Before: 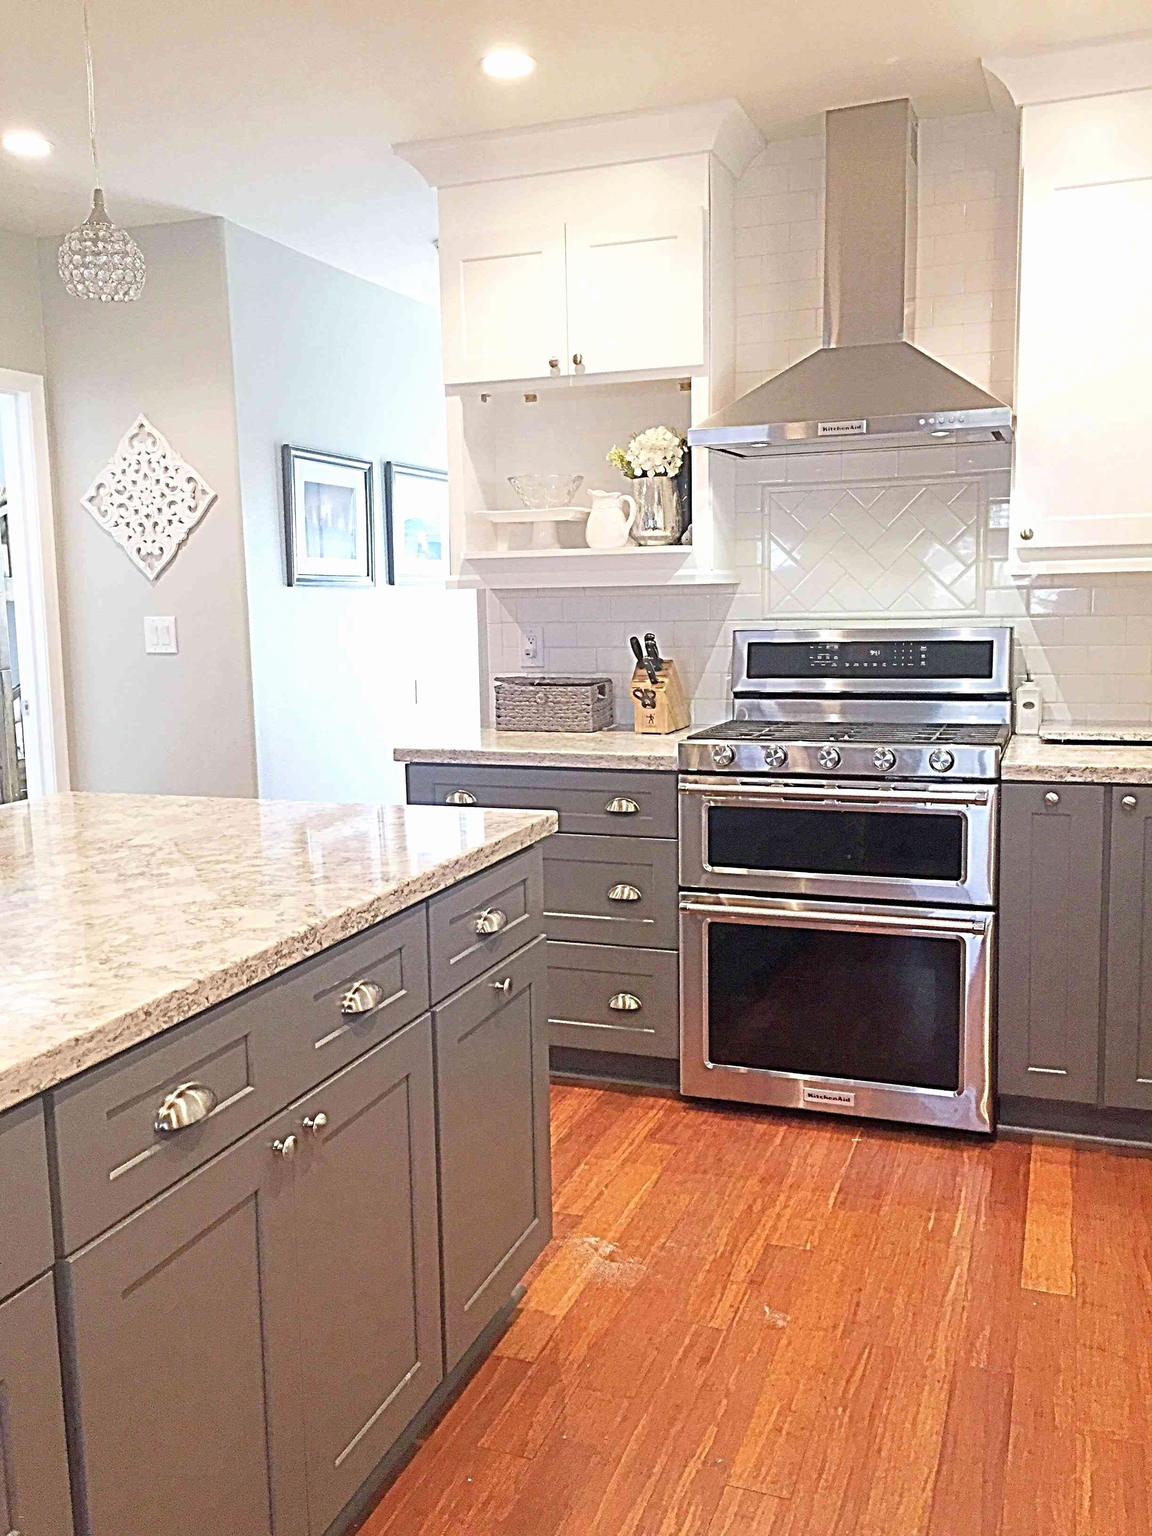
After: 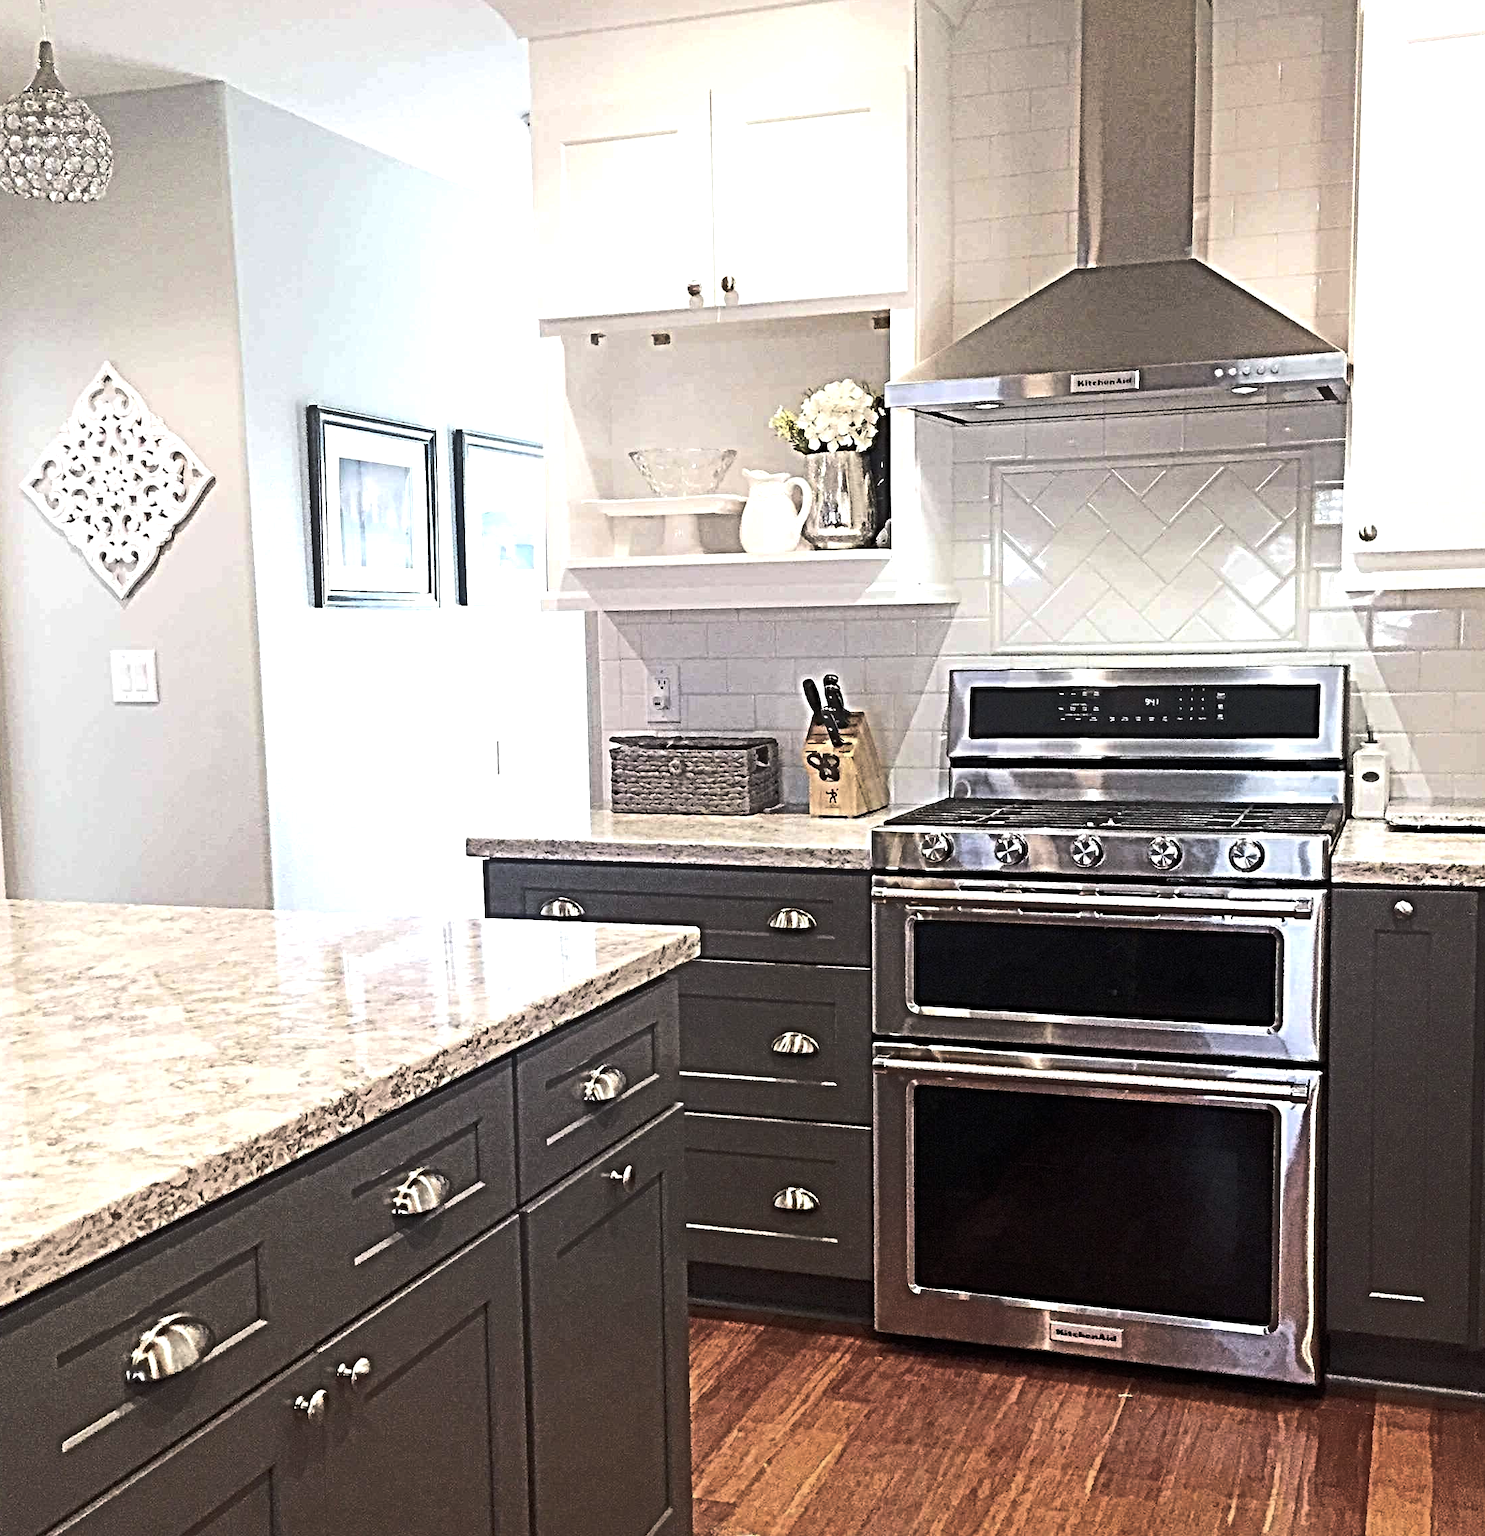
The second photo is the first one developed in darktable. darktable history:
crop: left 5.774%, top 10.426%, right 3.631%, bottom 19.336%
color balance rgb: linear chroma grading › shadows -2.539%, linear chroma grading › highlights -14.432%, linear chroma grading › global chroma -9.988%, linear chroma grading › mid-tones -10.305%, perceptual saturation grading › global saturation 0.499%, perceptual brilliance grading › highlights 2.171%, perceptual brilliance grading › mid-tones -49.29%, perceptual brilliance grading › shadows -50.199%, global vibrance 25.052%, contrast 10.442%
tone equalizer: edges refinement/feathering 500, mask exposure compensation -1.57 EV, preserve details no
